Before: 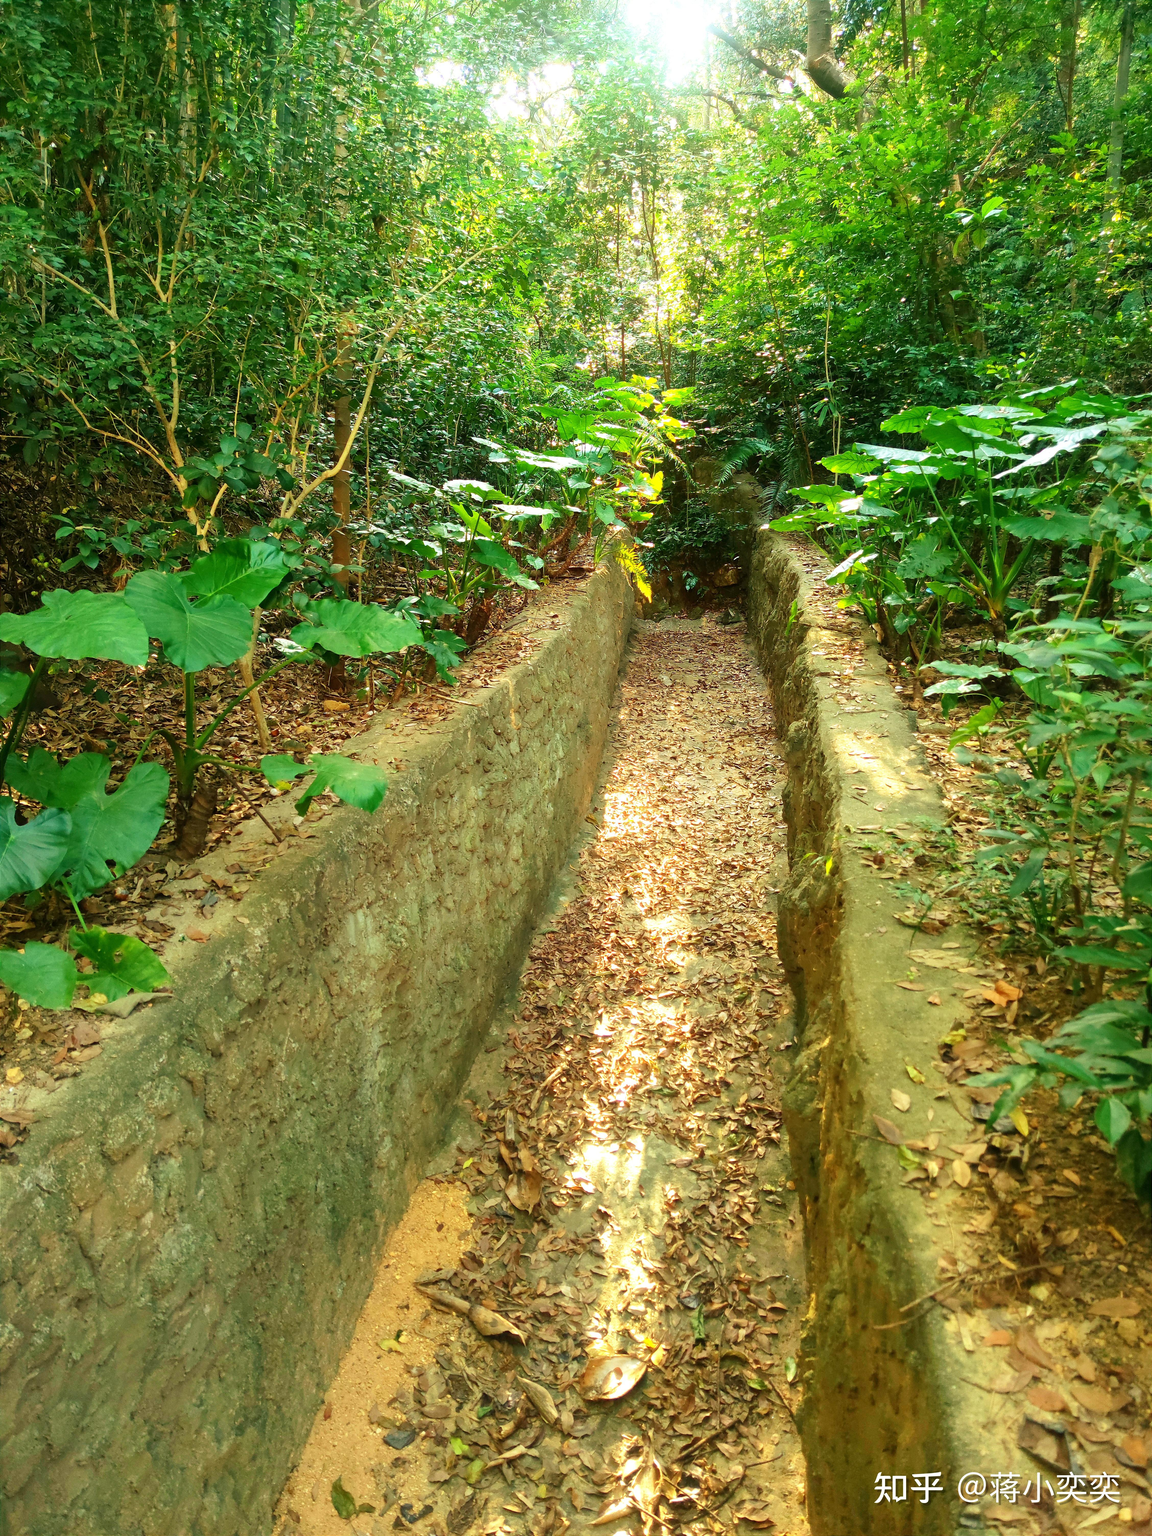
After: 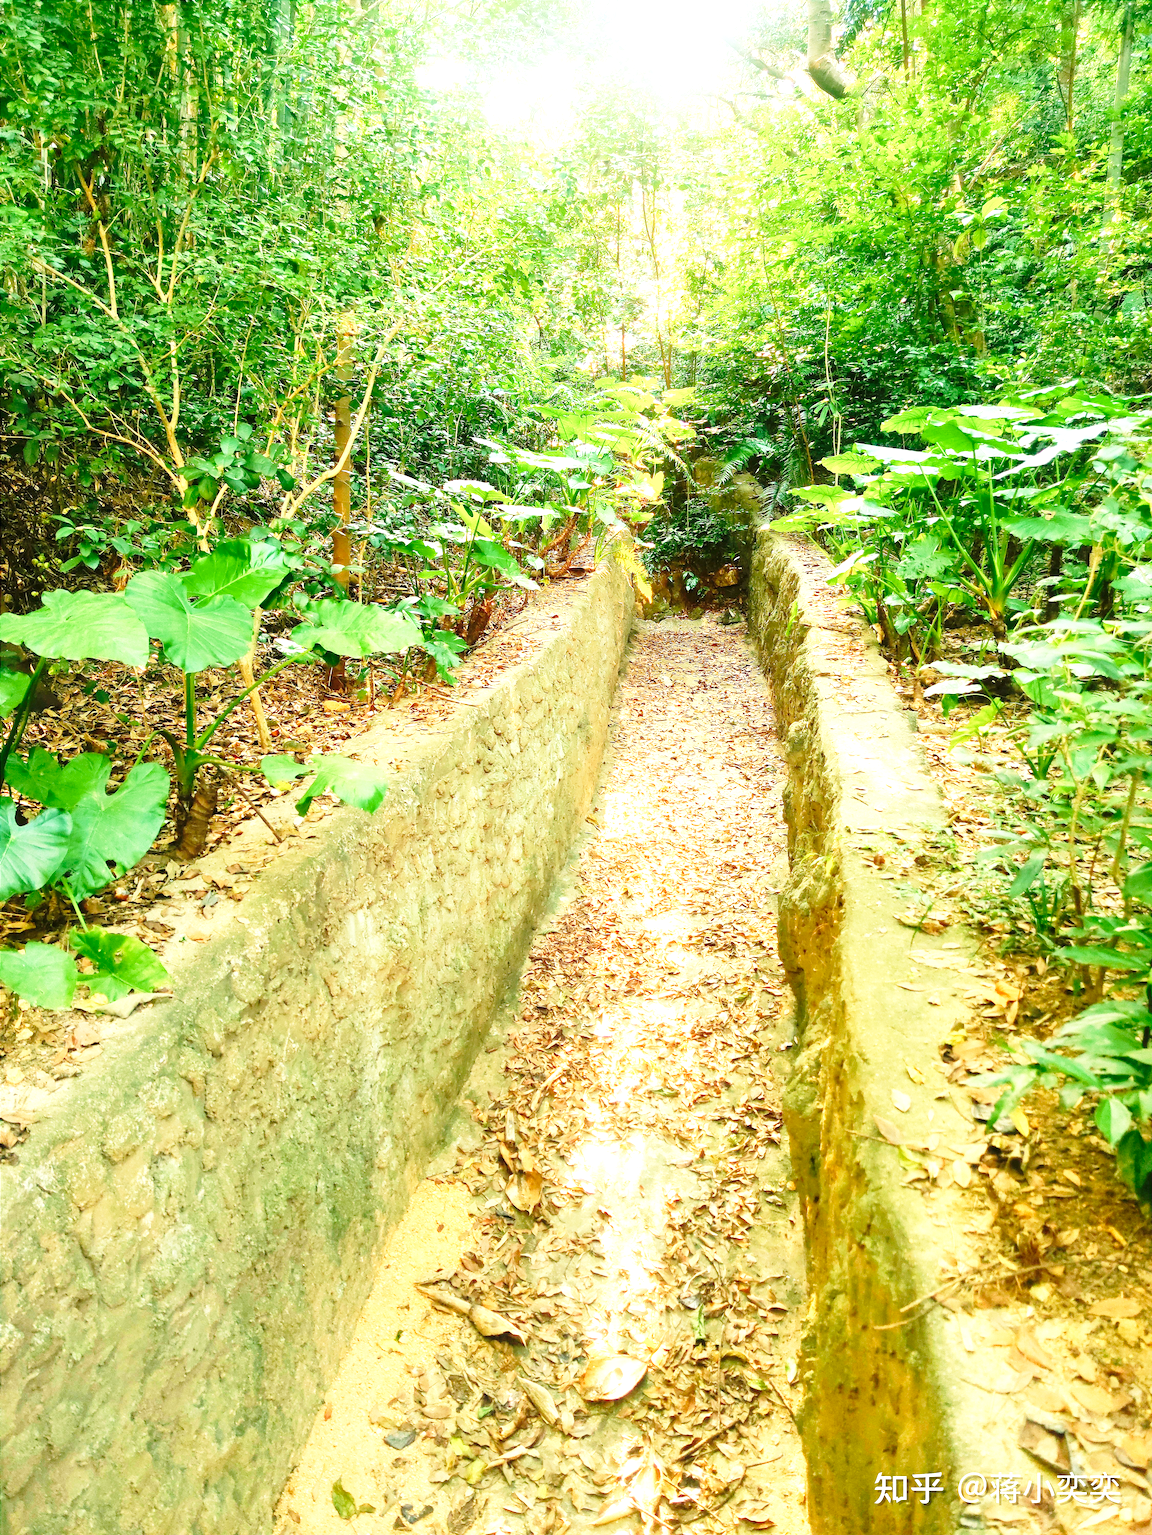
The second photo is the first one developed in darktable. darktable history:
exposure: exposure 1 EV, compensate exposure bias true, compensate highlight preservation false
base curve: curves: ch0 [(0, 0) (0.028, 0.03) (0.121, 0.232) (0.46, 0.748) (0.859, 0.968) (1, 1)], preserve colors none
